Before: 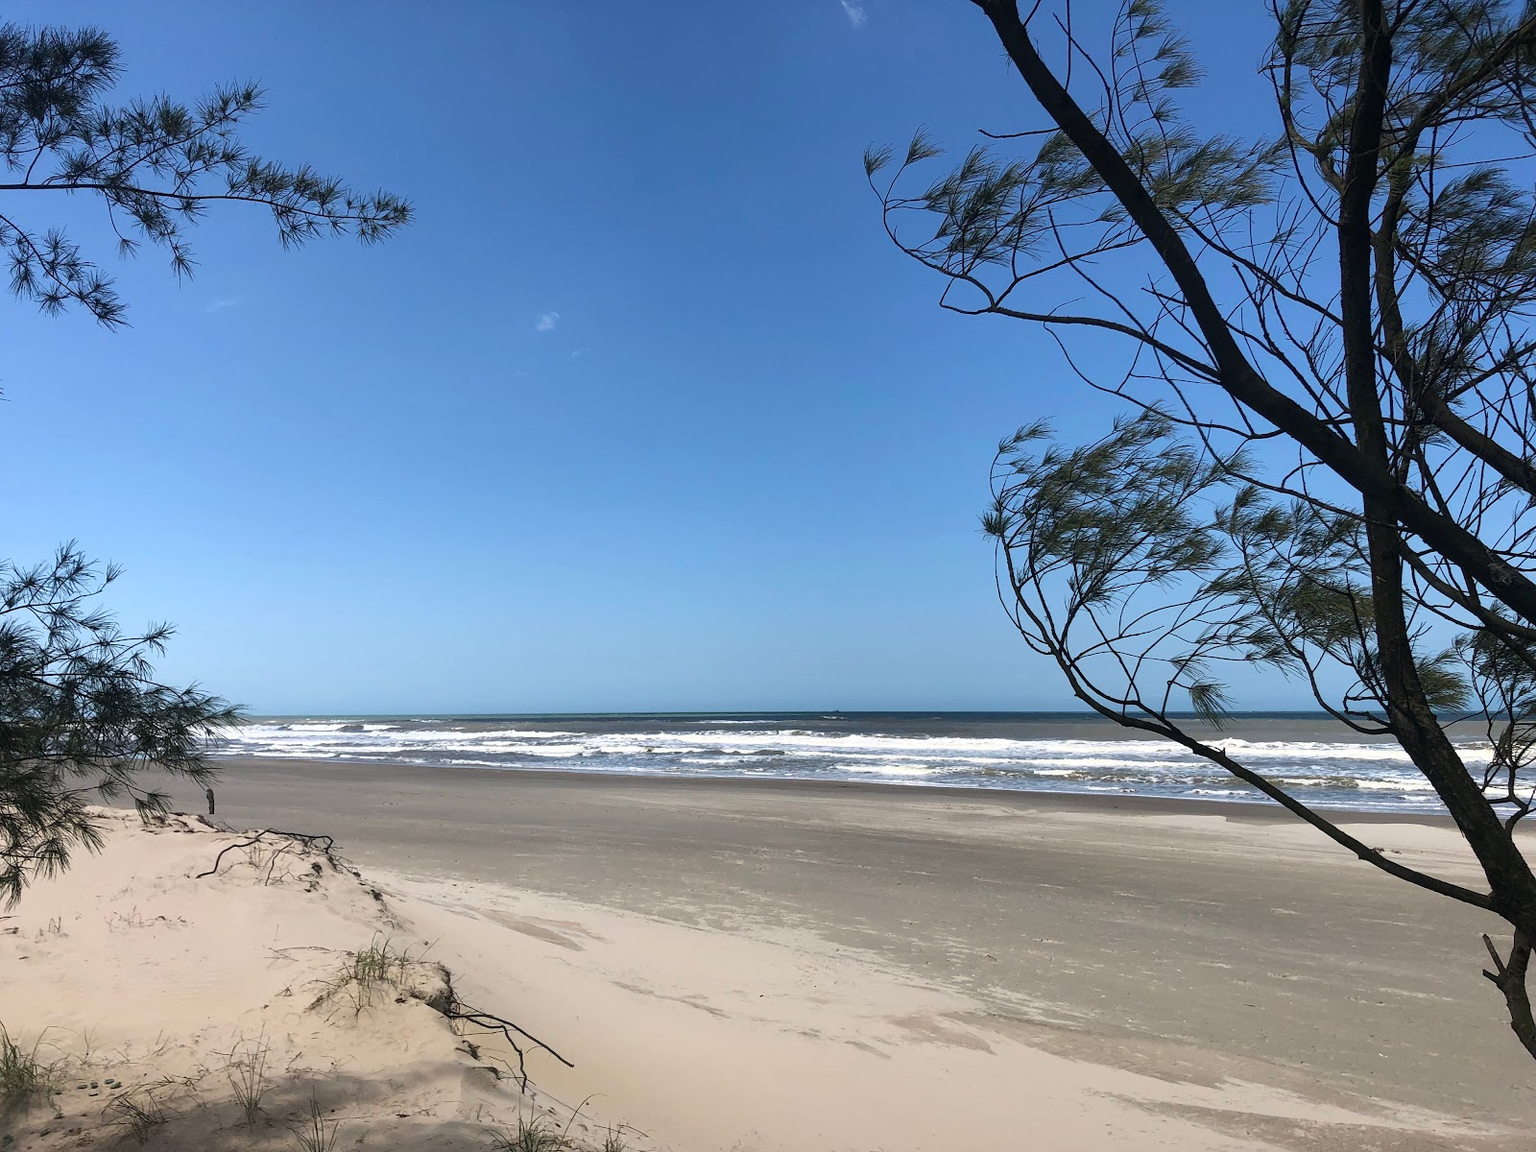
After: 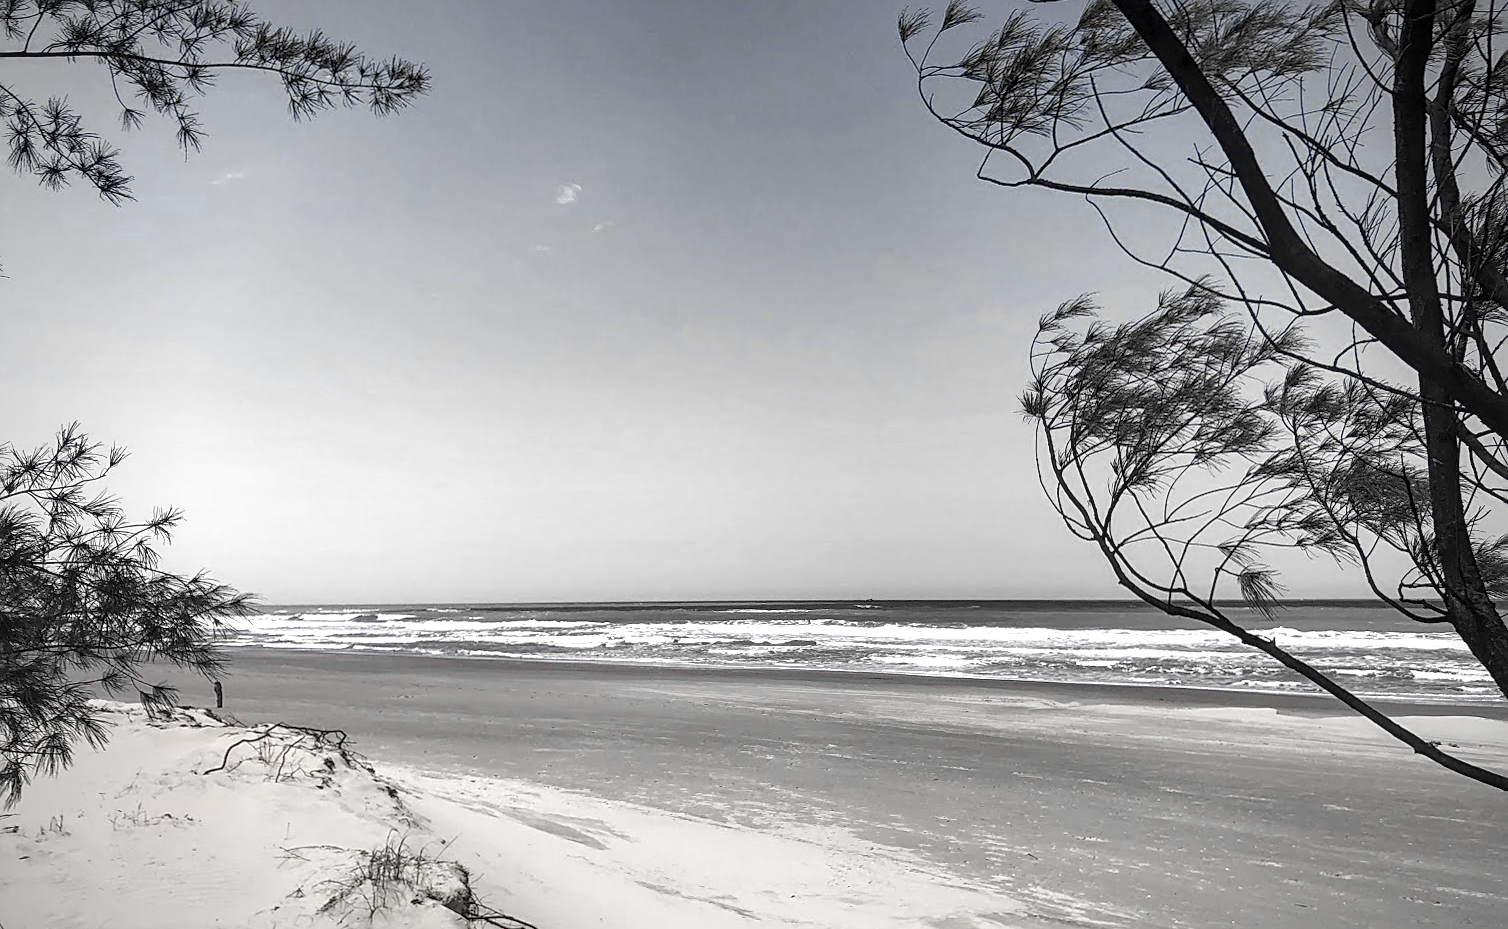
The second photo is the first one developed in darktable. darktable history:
color balance rgb: linear chroma grading › global chroma 7.527%, perceptual saturation grading › global saturation 0.324%, perceptual saturation grading › highlights -30.572%, perceptual saturation grading › shadows 19.868%, perceptual brilliance grading › global brilliance 17.969%, global vibrance 16.019%, saturation formula JzAzBz (2021)
local contrast: on, module defaults
crop and rotate: angle 0.07°, top 11.73%, right 5.585%, bottom 10.668%
color zones: curves: ch0 [(0, 0.278) (0.143, 0.5) (0.286, 0.5) (0.429, 0.5) (0.571, 0.5) (0.714, 0.5) (0.857, 0.5) (1, 0.5)]; ch1 [(0, 1) (0.143, 0.165) (0.286, 0) (0.429, 0) (0.571, 0) (0.714, 0) (0.857, 0.5) (1, 0.5)]; ch2 [(0, 0.508) (0.143, 0.5) (0.286, 0.5) (0.429, 0.5) (0.571, 0.5) (0.714, 0.5) (0.857, 0.5) (1, 0.5)]
vignetting: fall-off start 75.09%, brightness -0.444, saturation -0.69, width/height ratio 1.087
sharpen: amount 0.494
